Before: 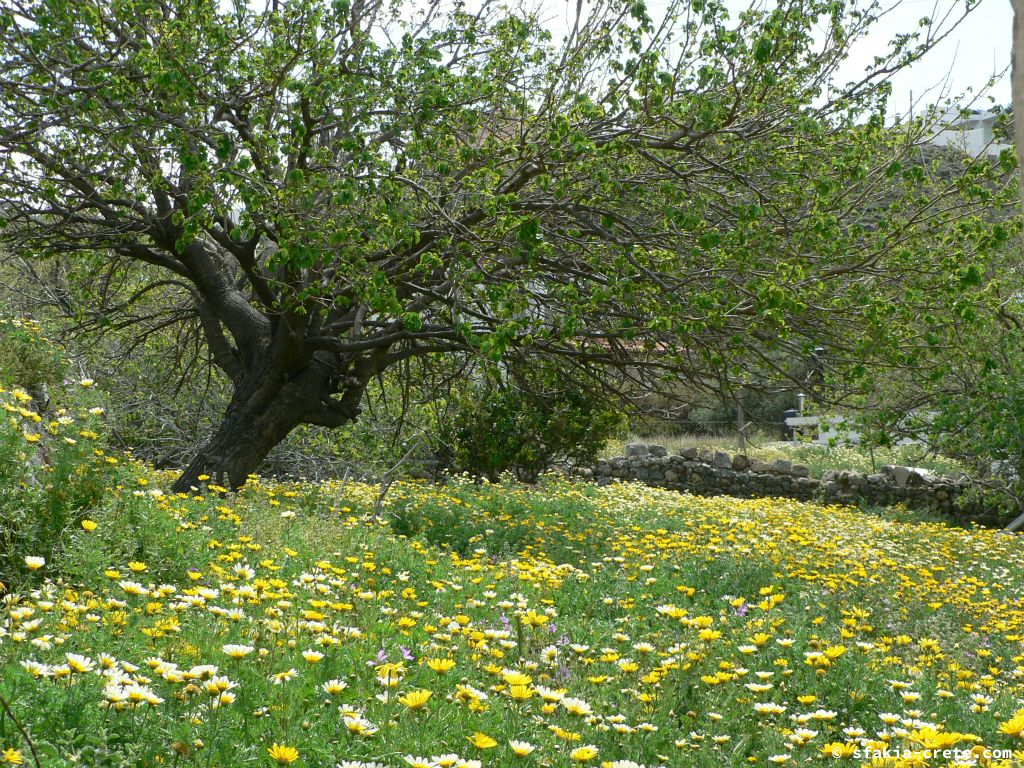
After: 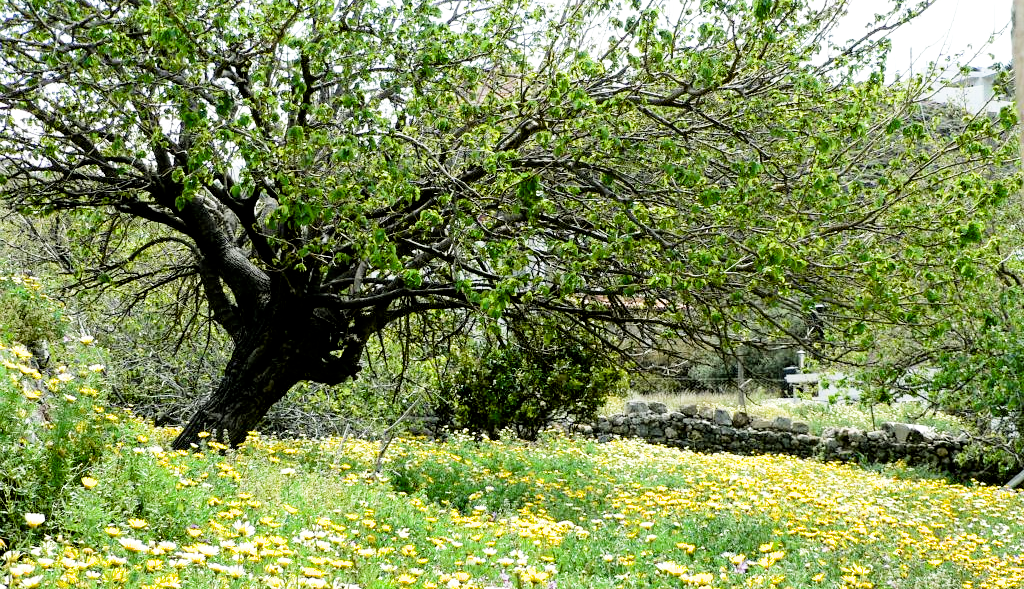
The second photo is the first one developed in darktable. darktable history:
exposure: black level correction 0.011, exposure 1.088 EV, compensate exposure bias true, compensate highlight preservation false
filmic rgb: black relative exposure -5 EV, white relative exposure 3.5 EV, hardness 3.19, contrast 1.3, highlights saturation mix -50%
contrast equalizer: octaves 7, y [[0.5, 0.502, 0.506, 0.511, 0.52, 0.537], [0.5 ×6], [0.505, 0.509, 0.518, 0.534, 0.553, 0.561], [0 ×6], [0 ×6]]
crop: top 5.667%, bottom 17.637%
